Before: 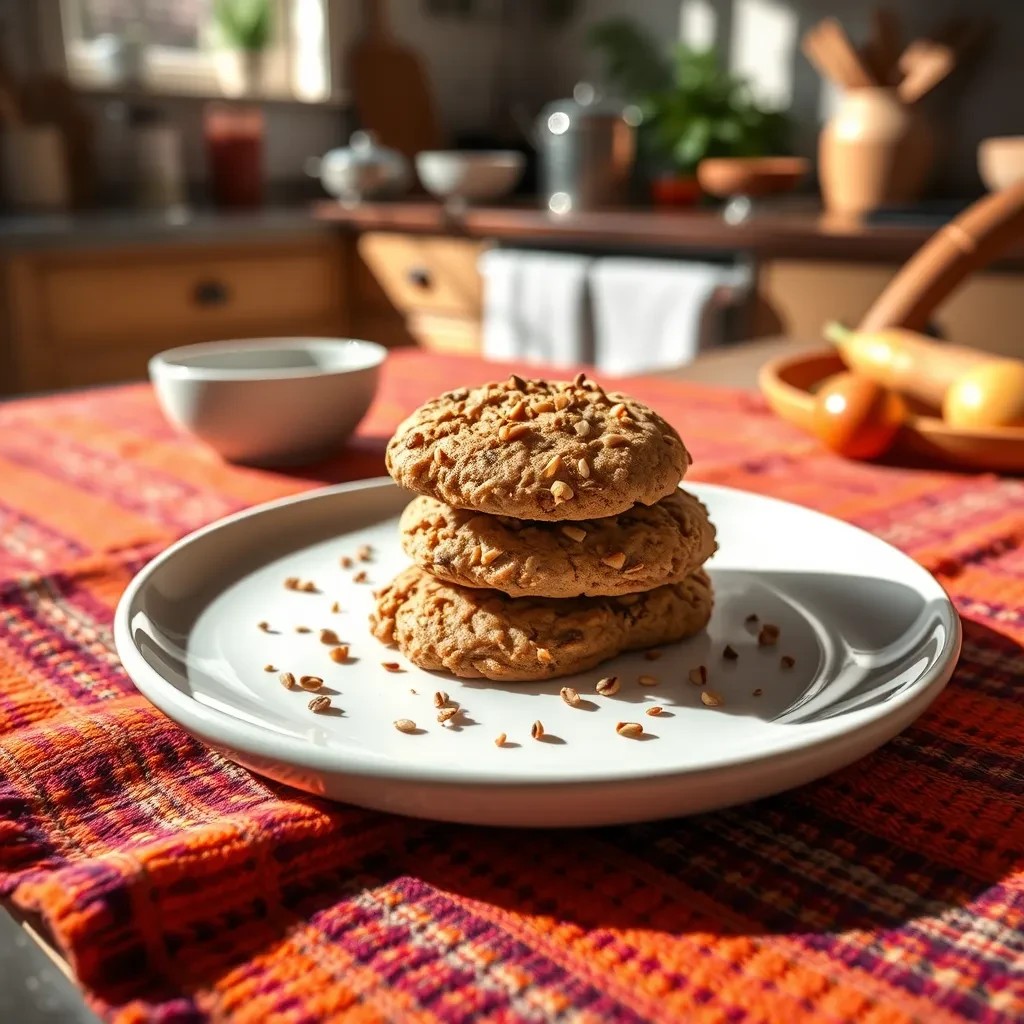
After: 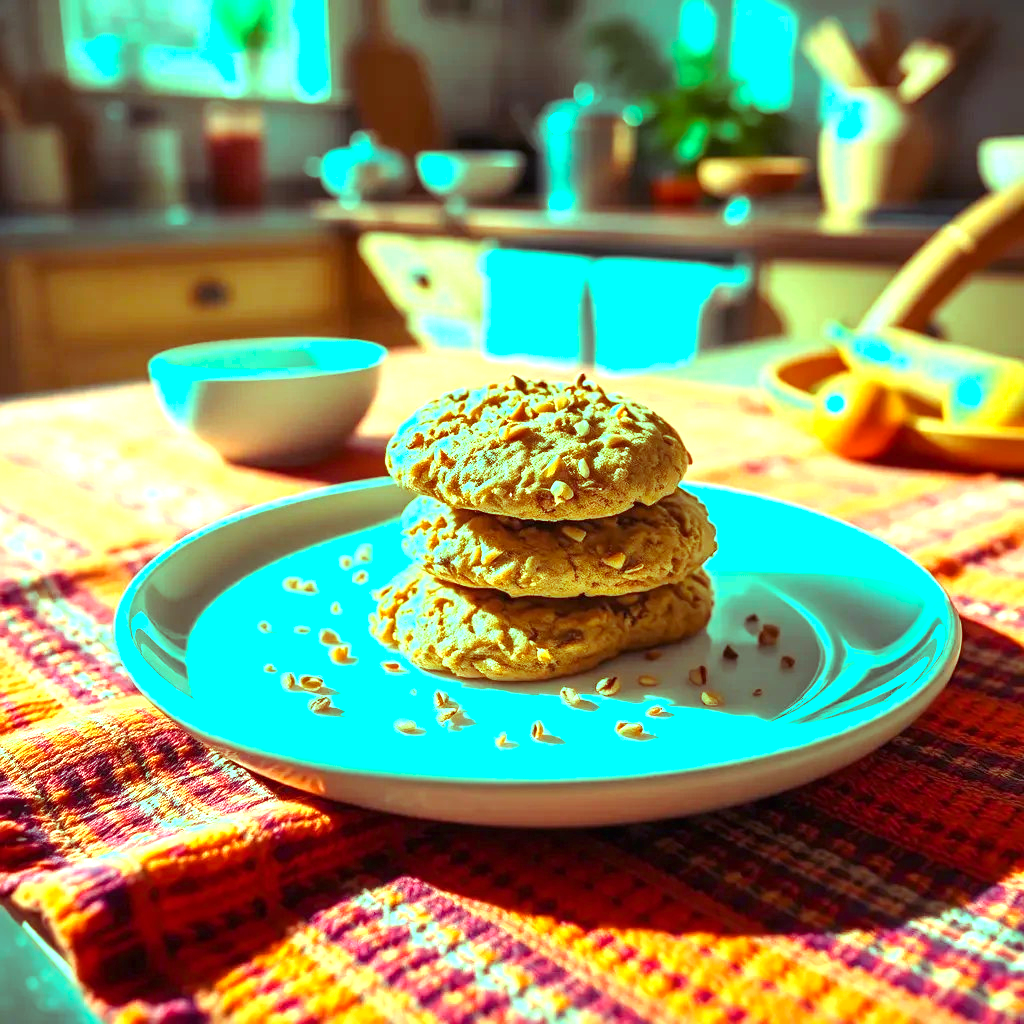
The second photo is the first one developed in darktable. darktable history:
exposure: black level correction 0, exposure 1.2 EV, compensate exposure bias true, compensate highlight preservation false
color balance rgb: shadows lift › luminance 0.49%, shadows lift › chroma 6.83%, shadows lift › hue 300.29°, power › hue 208.98°, highlights gain › luminance 20.24%, highlights gain › chroma 13.17%, highlights gain › hue 173.85°, perceptual saturation grading › global saturation 18.05%
